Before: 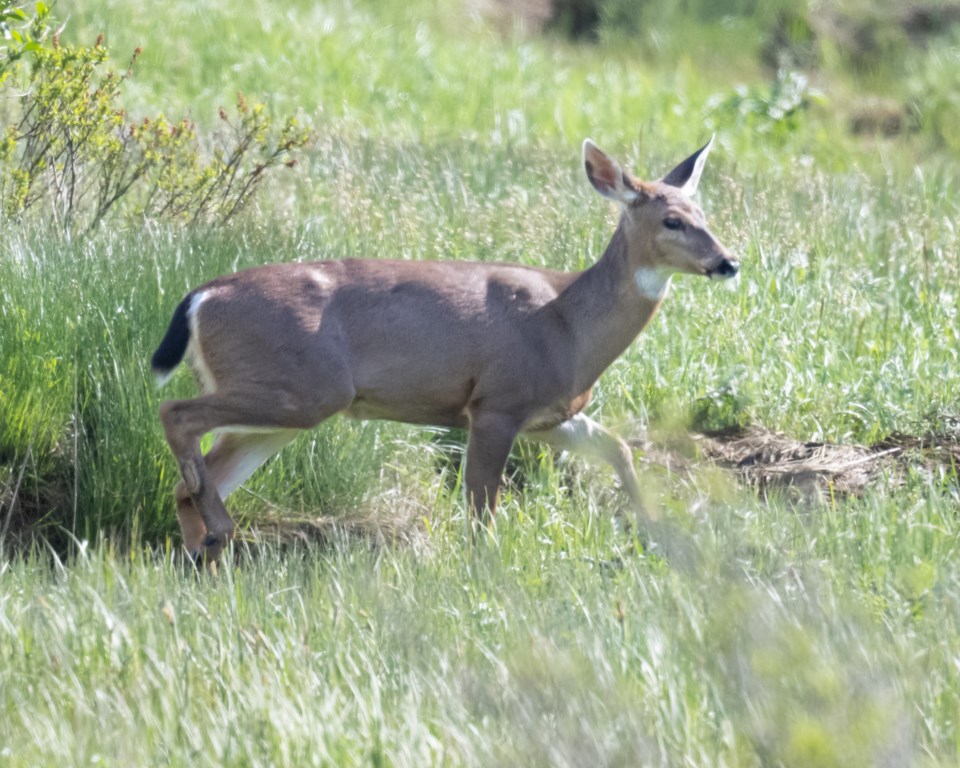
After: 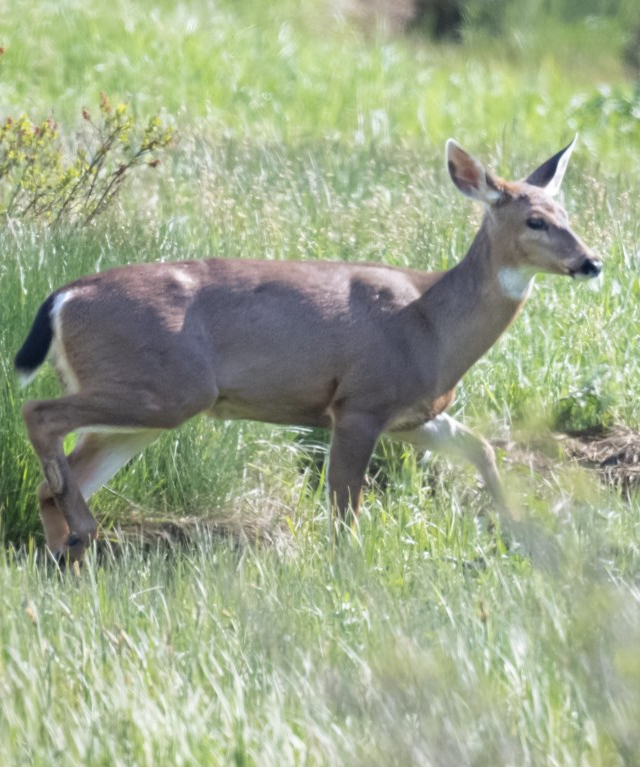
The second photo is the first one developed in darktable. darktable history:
crop and rotate: left 14.355%, right 18.966%
